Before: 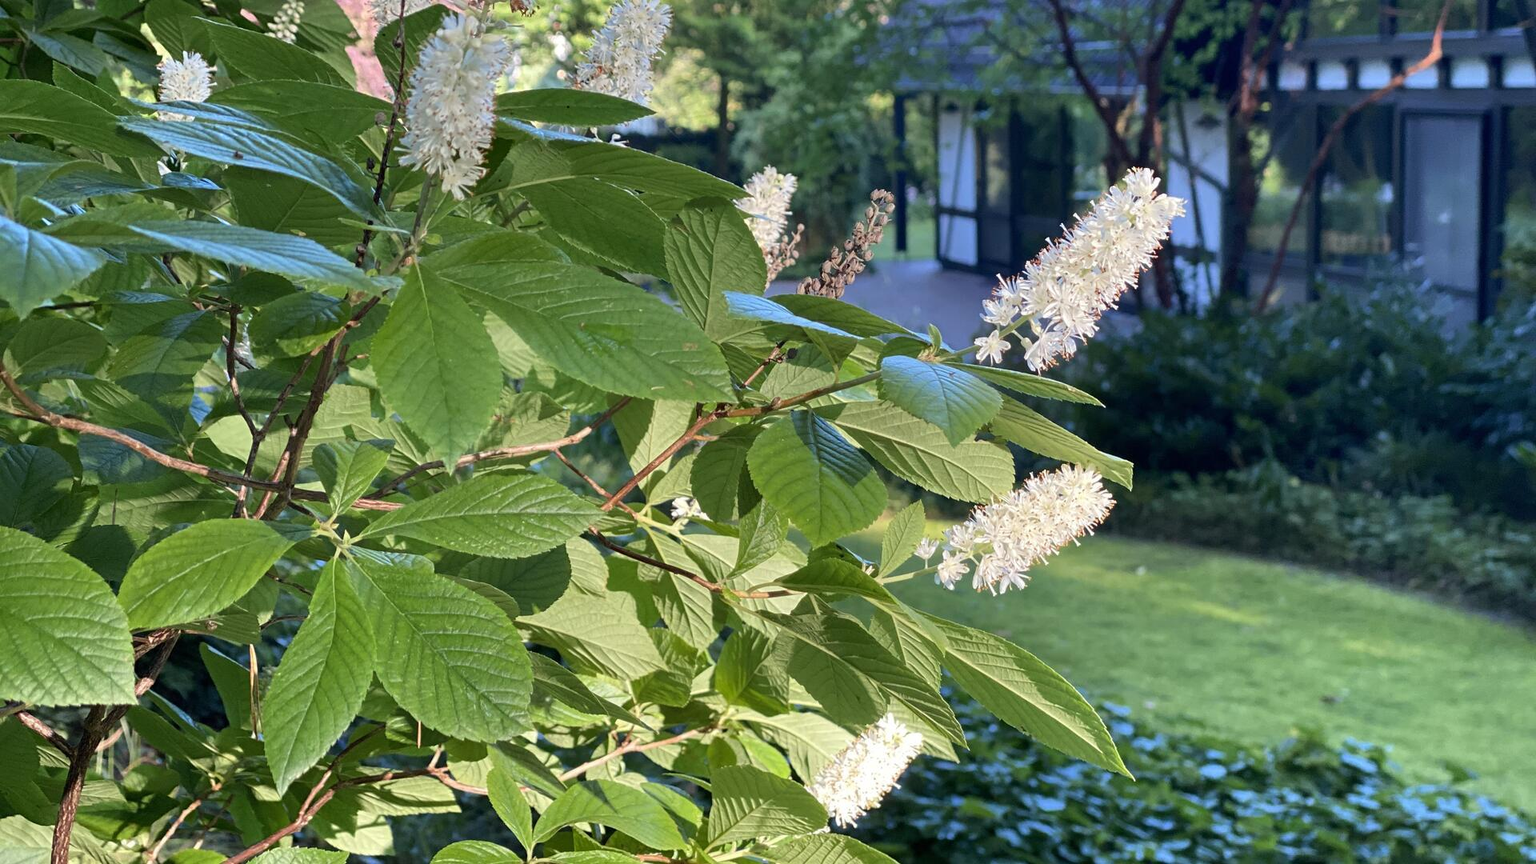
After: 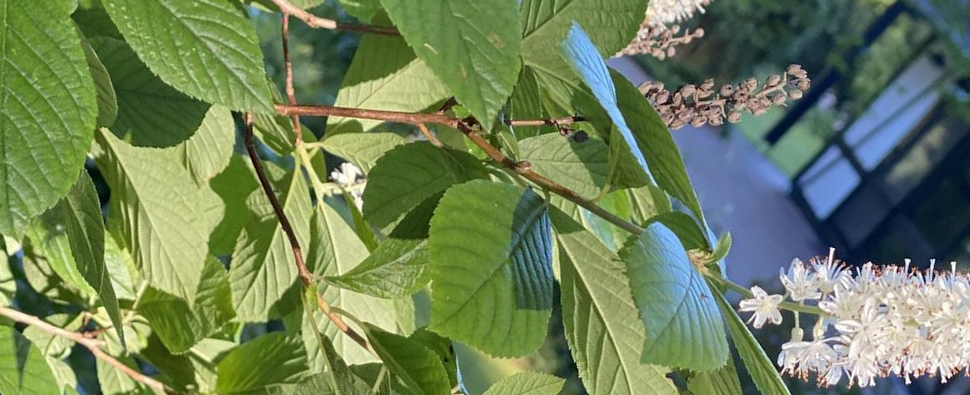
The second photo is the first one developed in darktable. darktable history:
crop and rotate: angle -44.88°, top 16.446%, right 0.783%, bottom 11.708%
